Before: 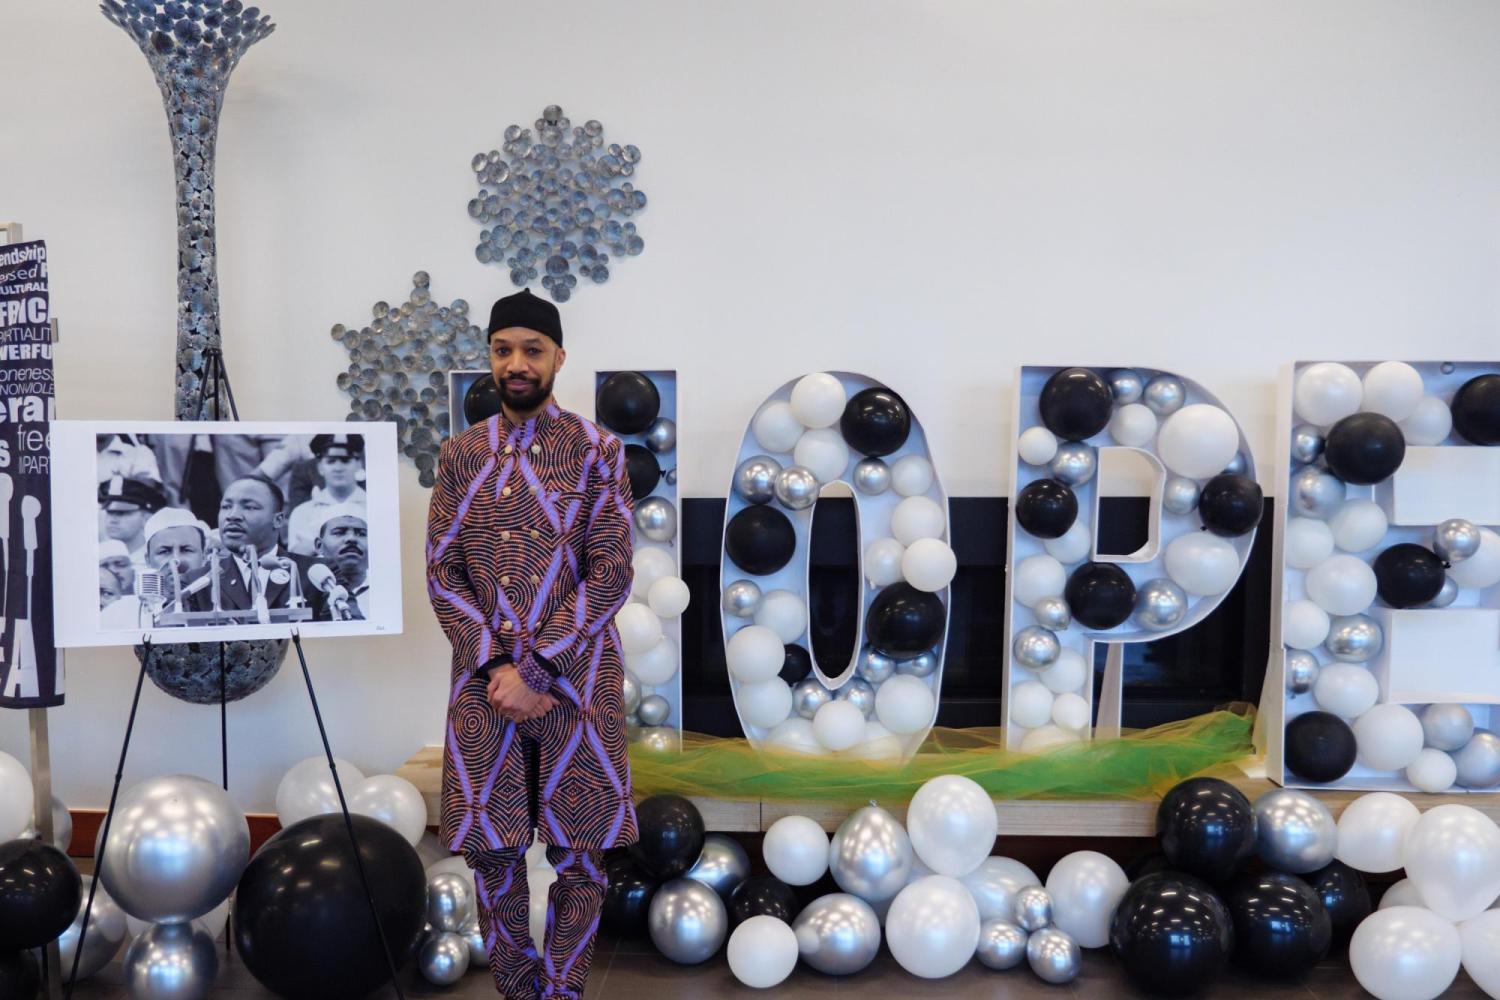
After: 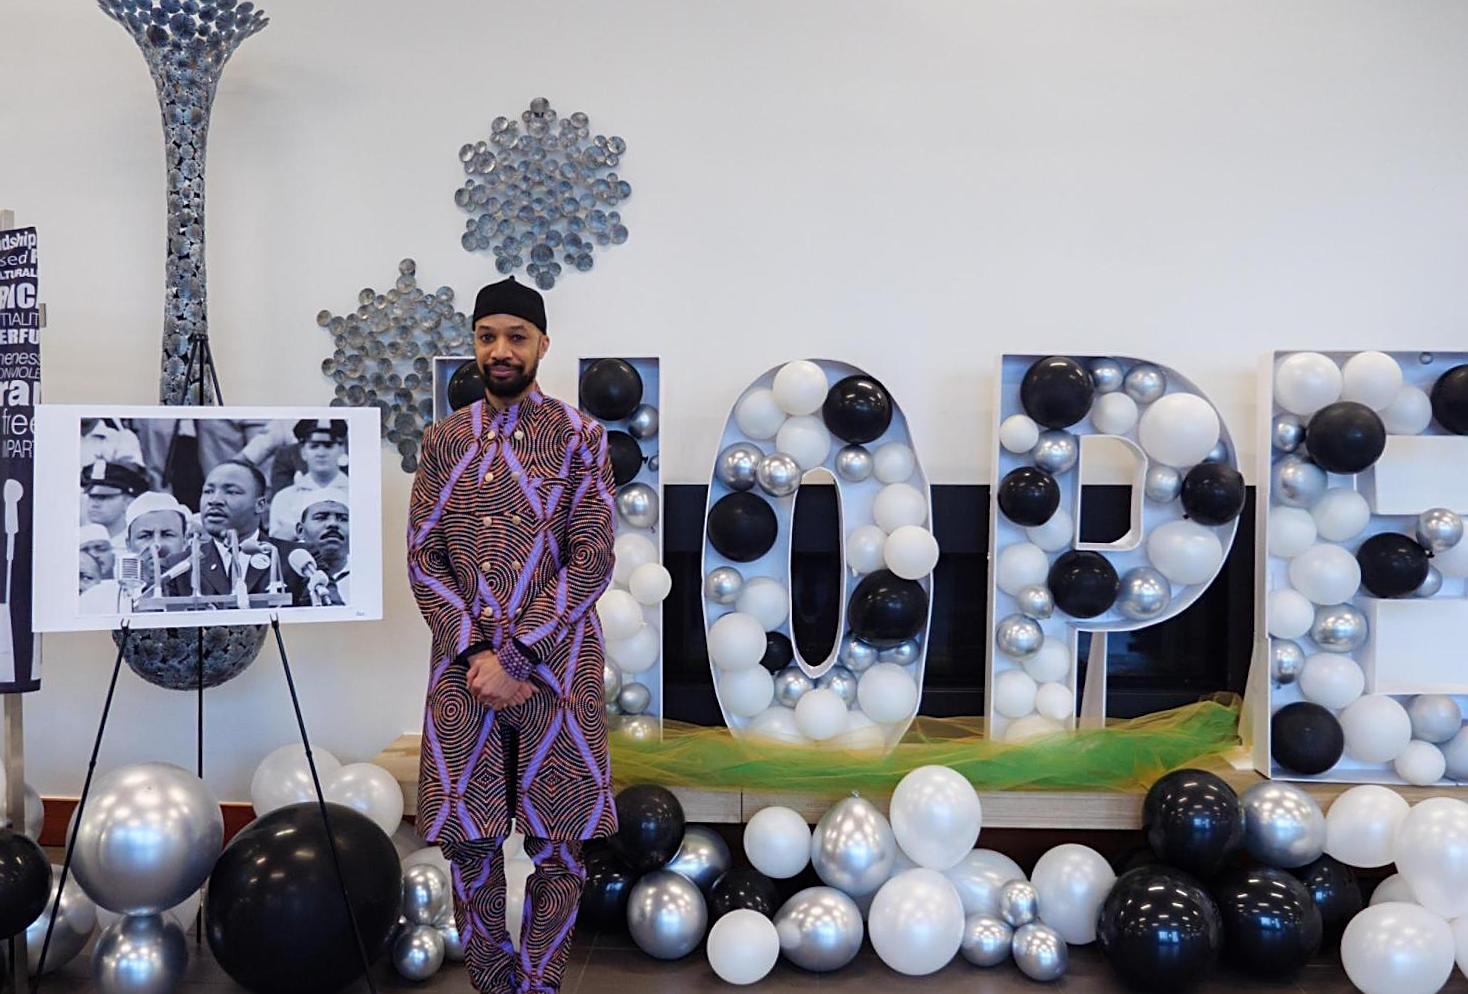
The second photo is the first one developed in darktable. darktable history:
sharpen: on, module defaults
rotate and perspective: rotation 0.226°, lens shift (vertical) -0.042, crop left 0.023, crop right 0.982, crop top 0.006, crop bottom 0.994
